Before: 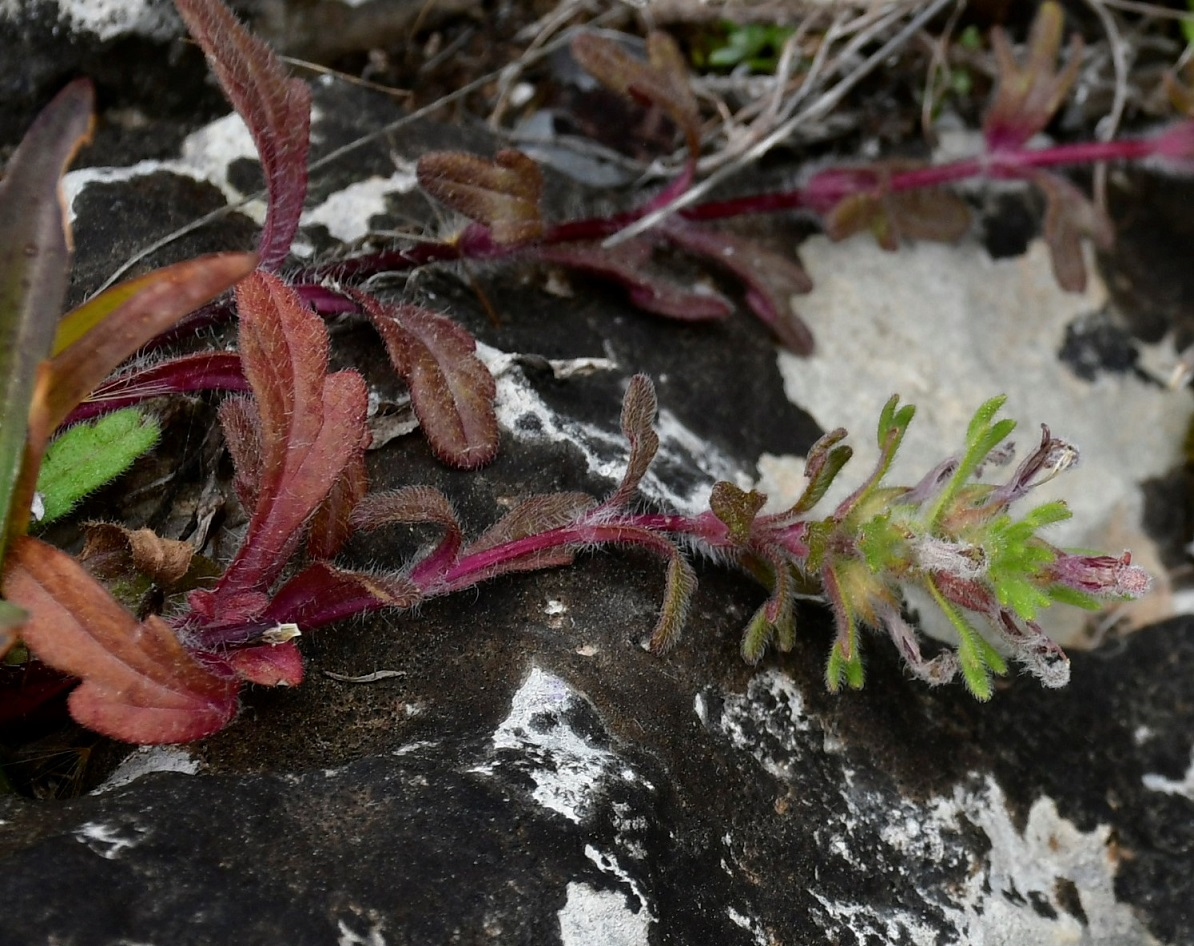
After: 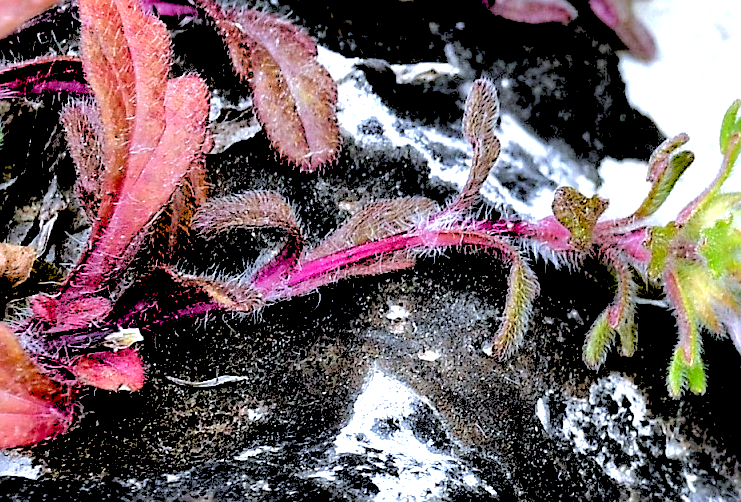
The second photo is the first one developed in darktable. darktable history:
exposure: black level correction 0.009, exposure 1.425 EV, compensate highlight preservation false
rgb levels: levels [[0.027, 0.429, 0.996], [0, 0.5, 1], [0, 0.5, 1]]
shadows and highlights: shadows 10, white point adjustment 1, highlights -40
sharpen: on, module defaults
crop: left 13.312%, top 31.28%, right 24.627%, bottom 15.582%
white balance: red 0.948, green 1.02, blue 1.176
velvia: strength 9.25%
